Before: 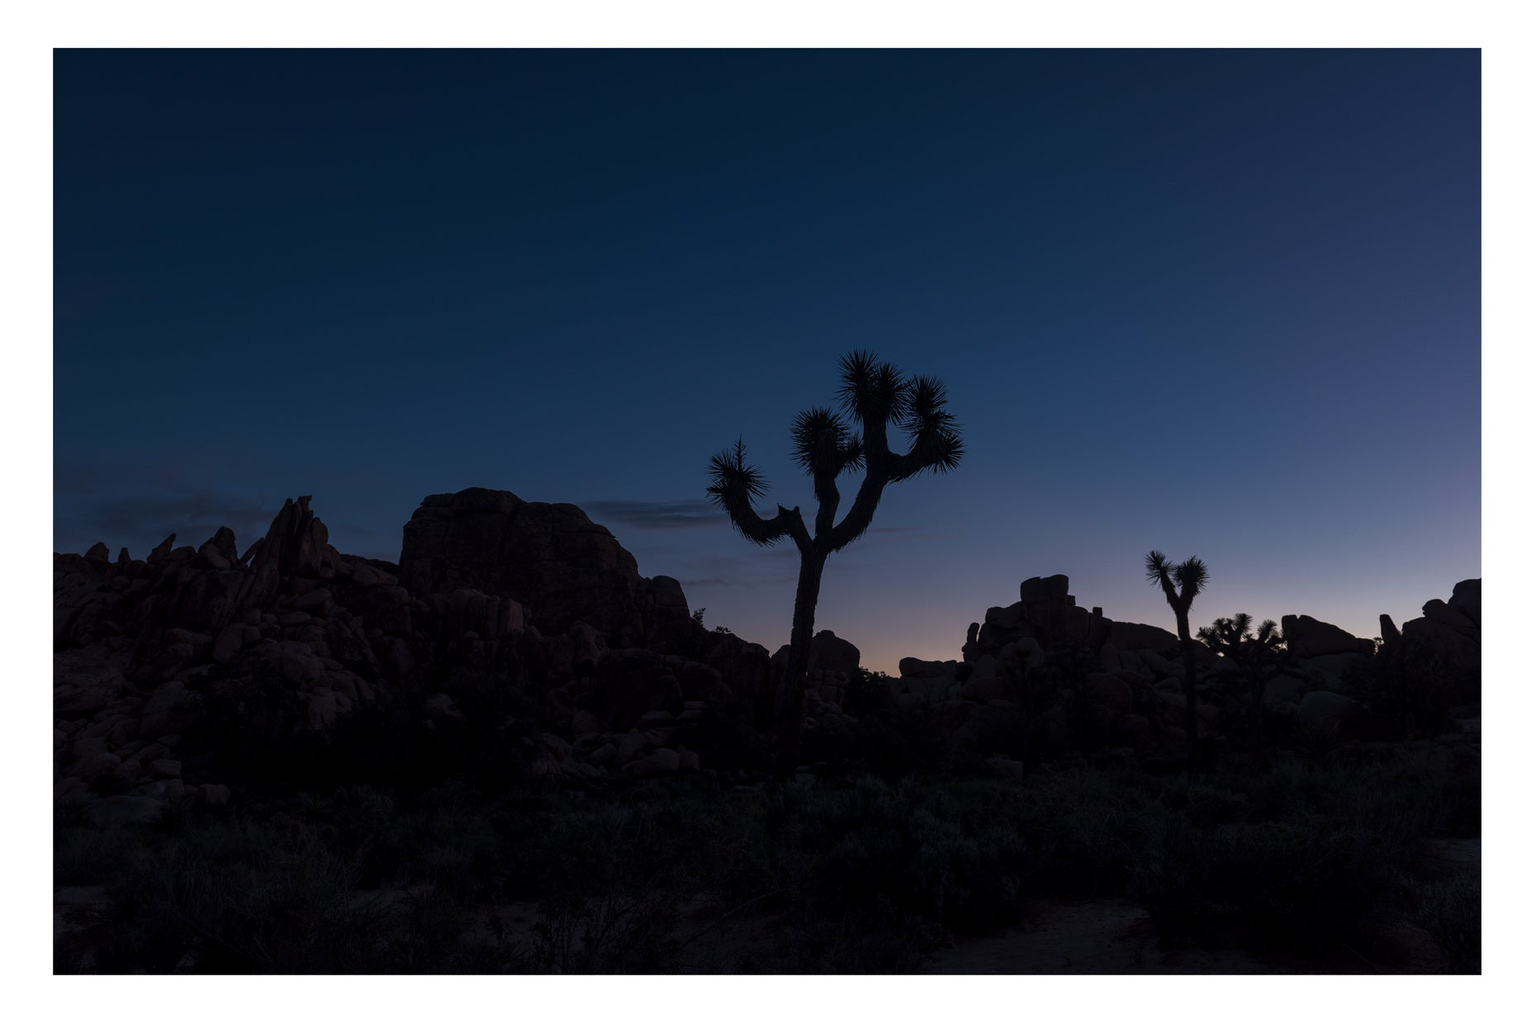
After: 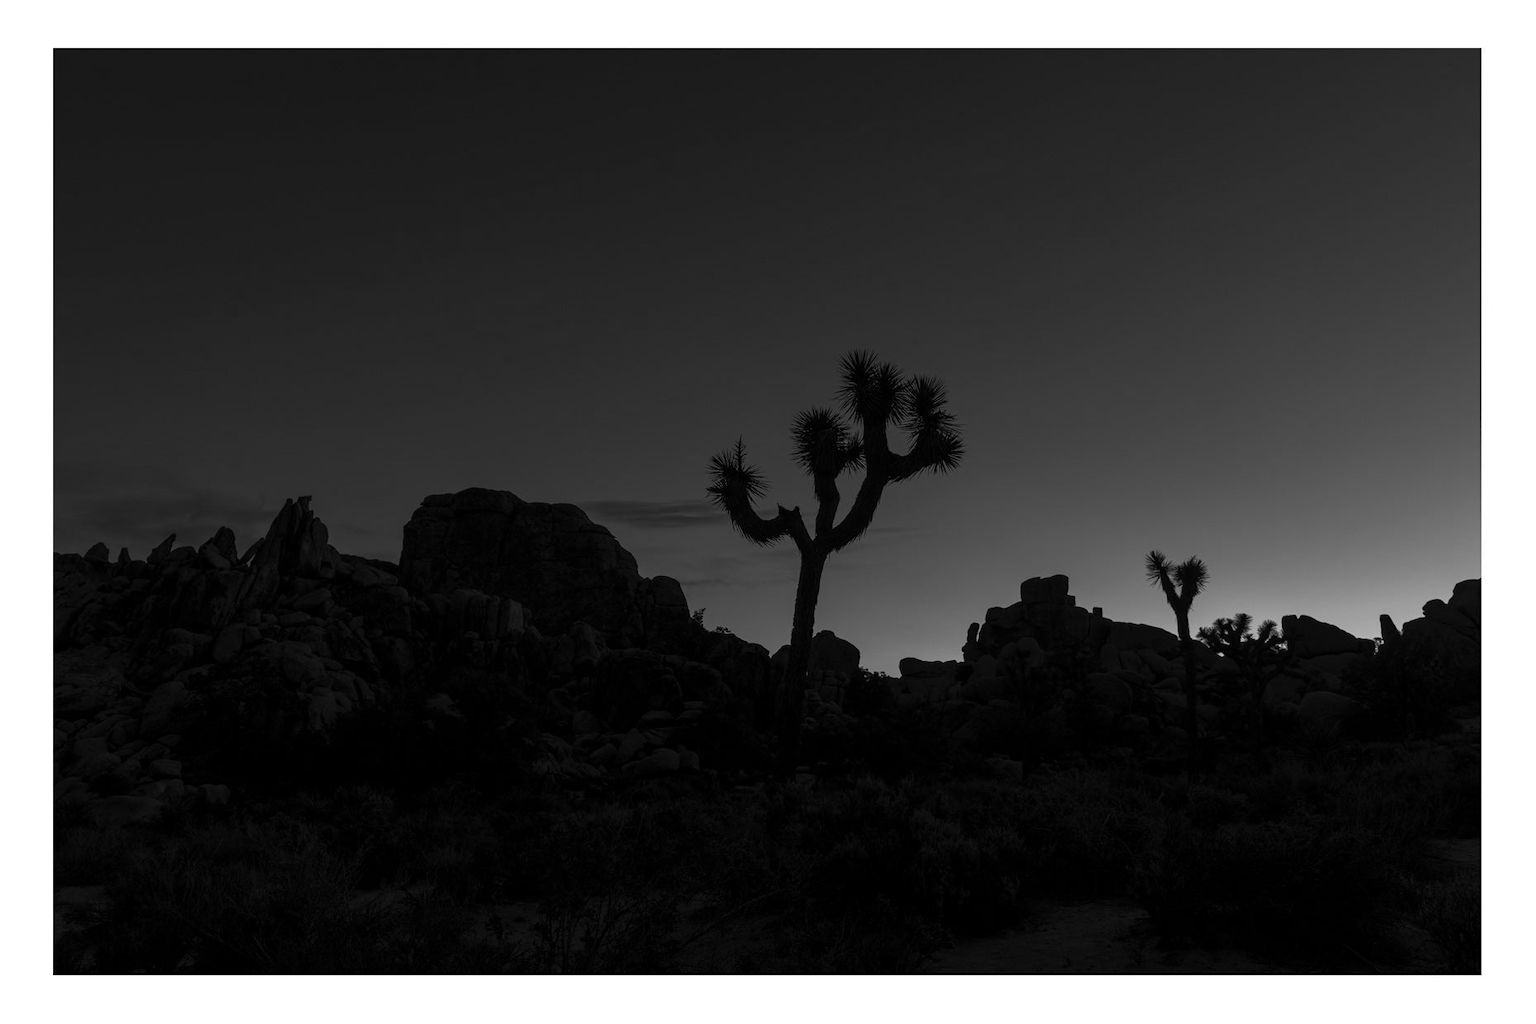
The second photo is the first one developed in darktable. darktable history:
monochrome: a 32, b 64, size 2.3, highlights 1
haze removal: compatibility mode true, adaptive false
